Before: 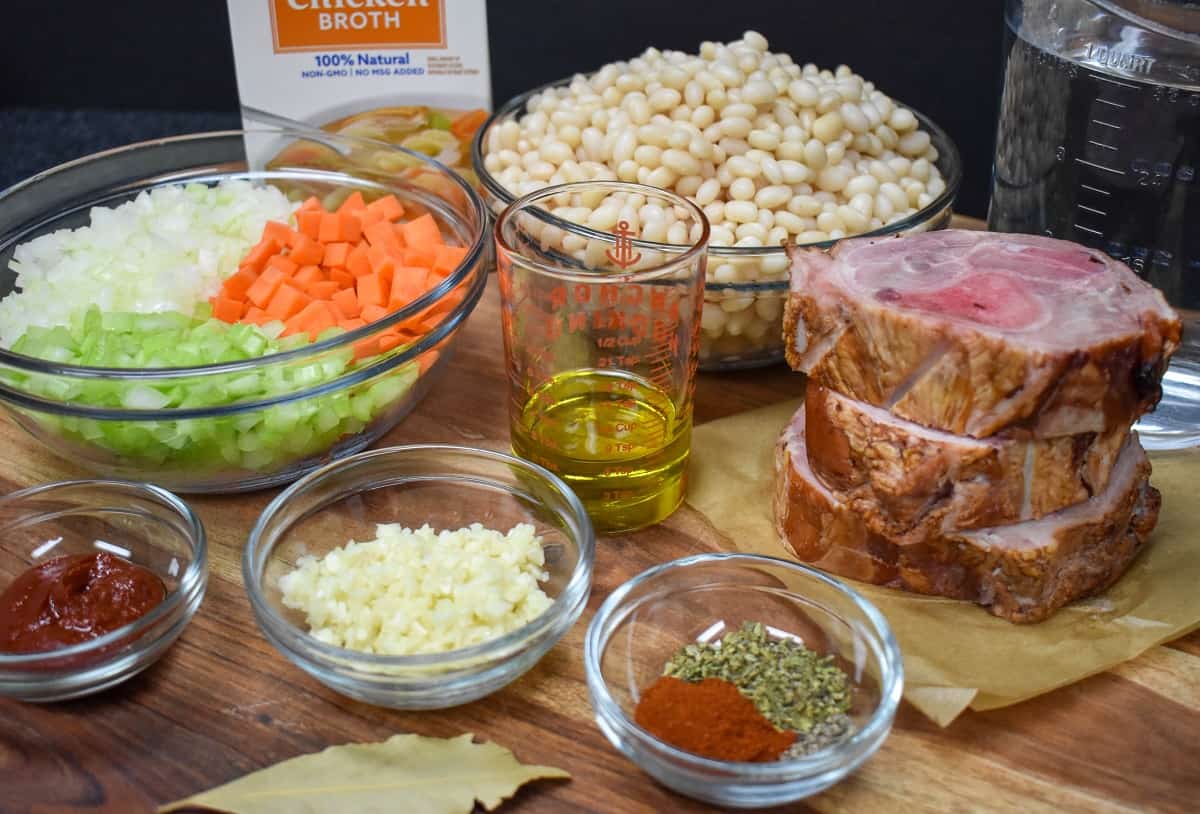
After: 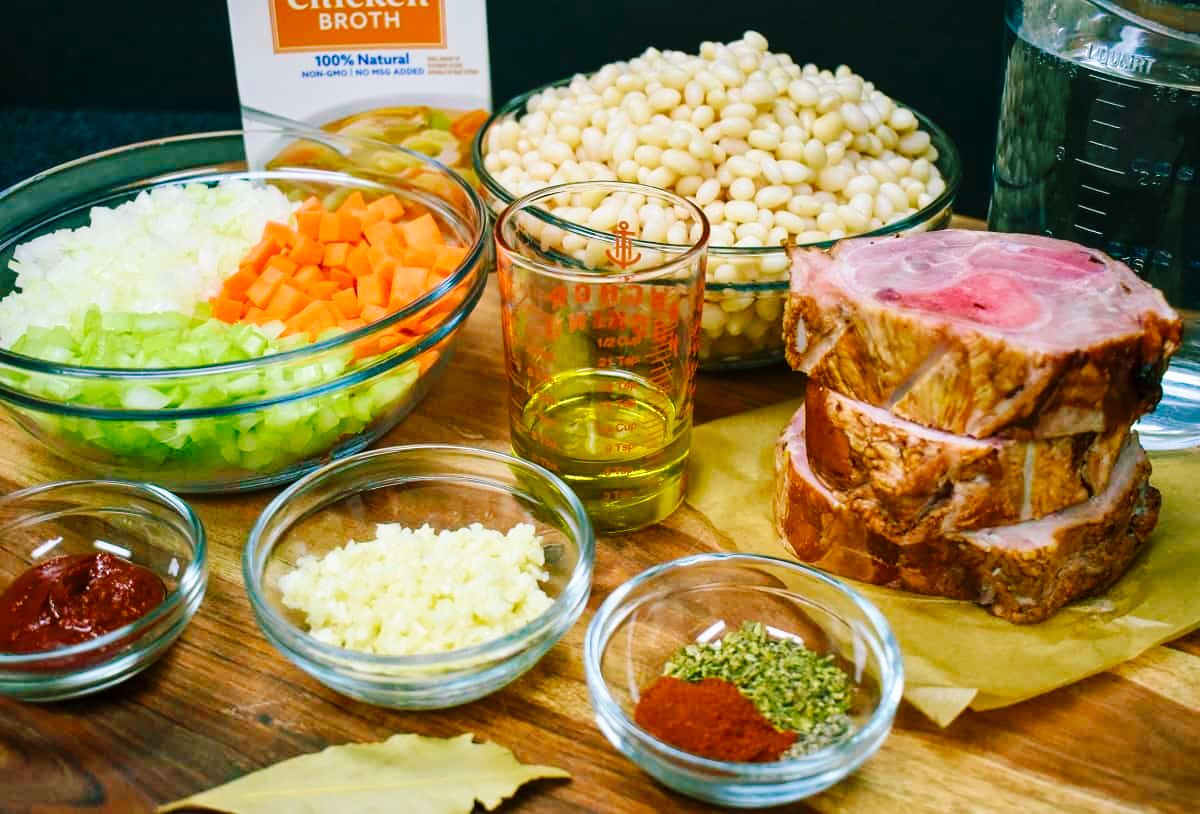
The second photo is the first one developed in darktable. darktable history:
exposure: exposure -0.047 EV, compensate exposure bias true, compensate highlight preservation false
base curve: curves: ch0 [(0, 0) (0.032, 0.025) (0.121, 0.166) (0.206, 0.329) (0.605, 0.79) (1, 1)], preserve colors none
velvia: on, module defaults
color balance rgb: shadows lift › chroma 12.056%, shadows lift › hue 131.58°, perceptual saturation grading › global saturation 15.297%, perceptual saturation grading › highlights -18.937%, perceptual saturation grading › shadows 19.507%, global vibrance 29.716%
